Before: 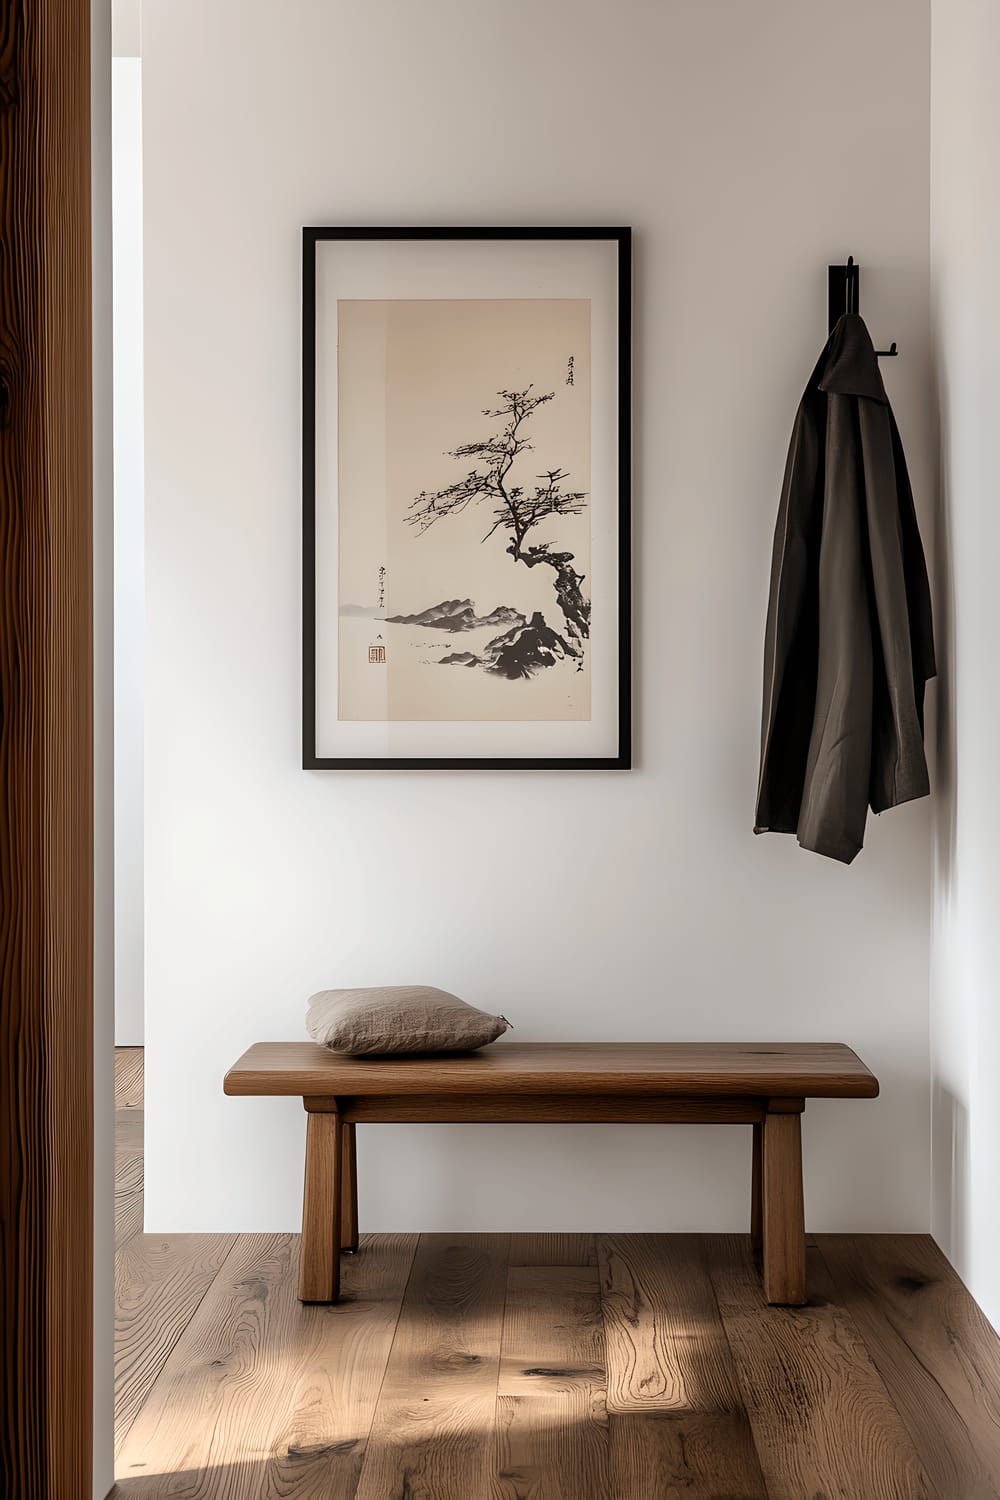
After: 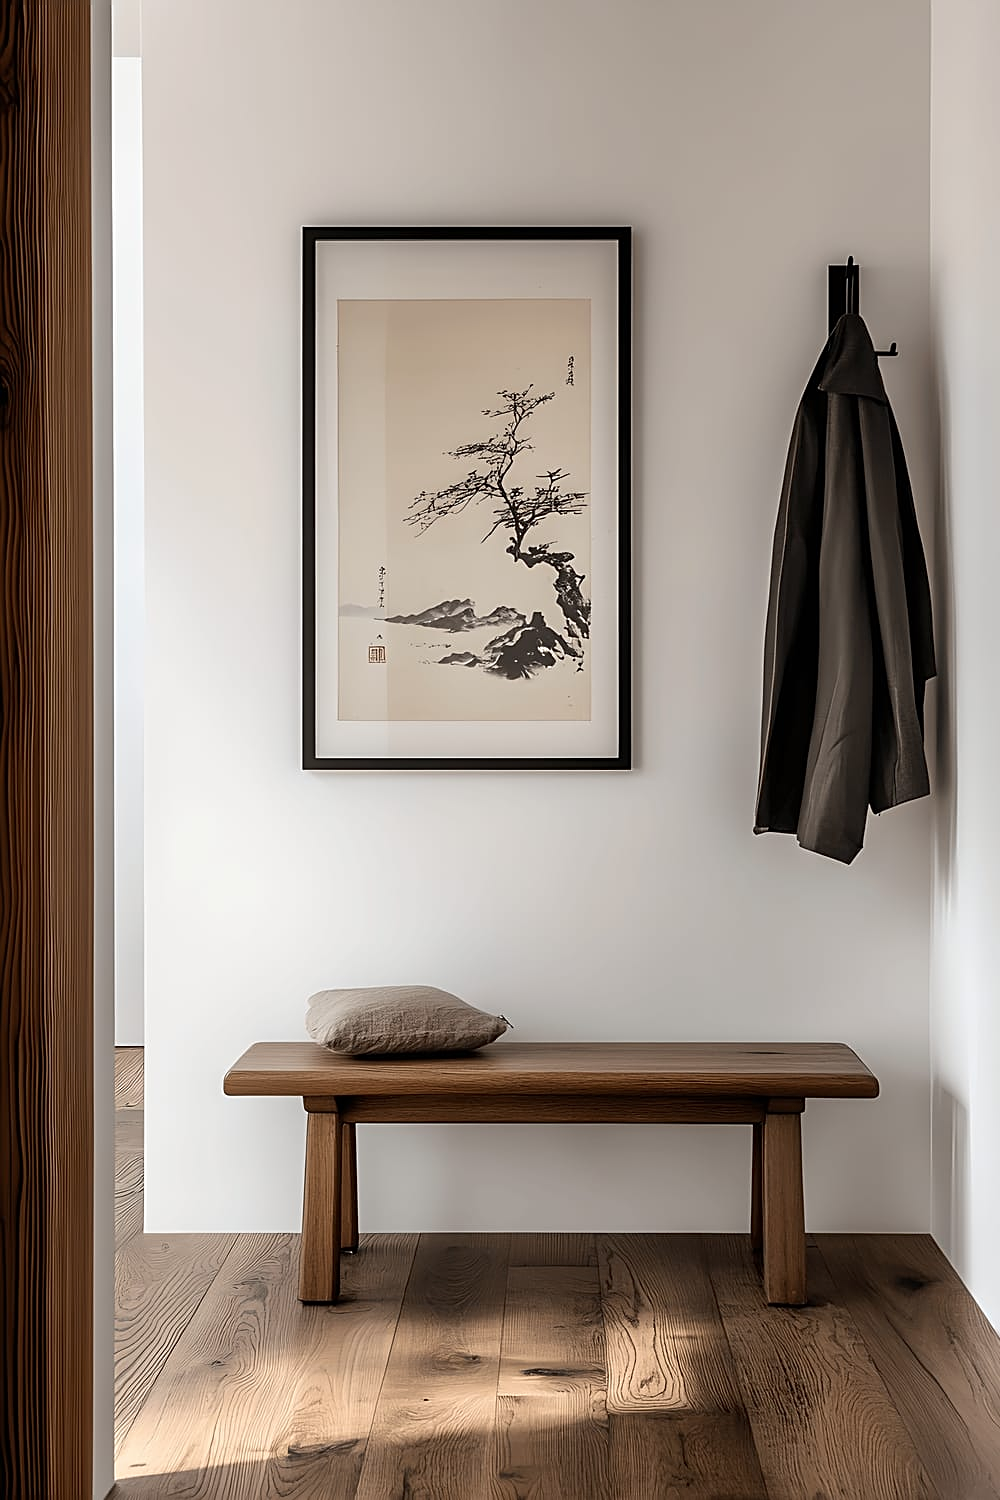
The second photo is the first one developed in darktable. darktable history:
contrast brightness saturation: saturation -0.054
exposure: compensate highlight preservation false
sharpen: on, module defaults
